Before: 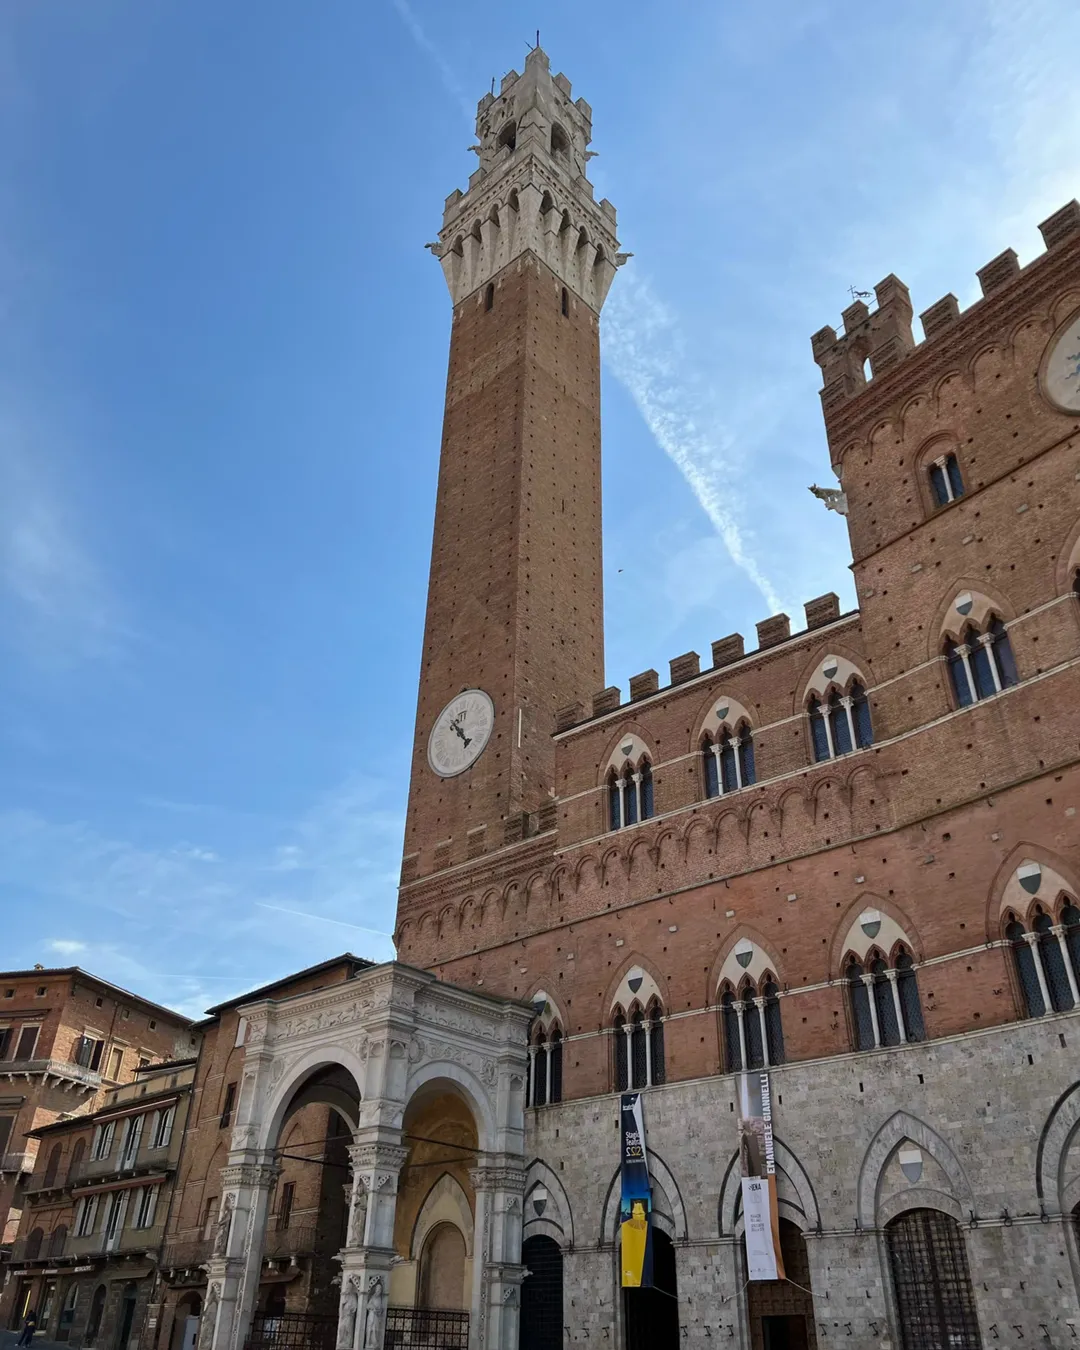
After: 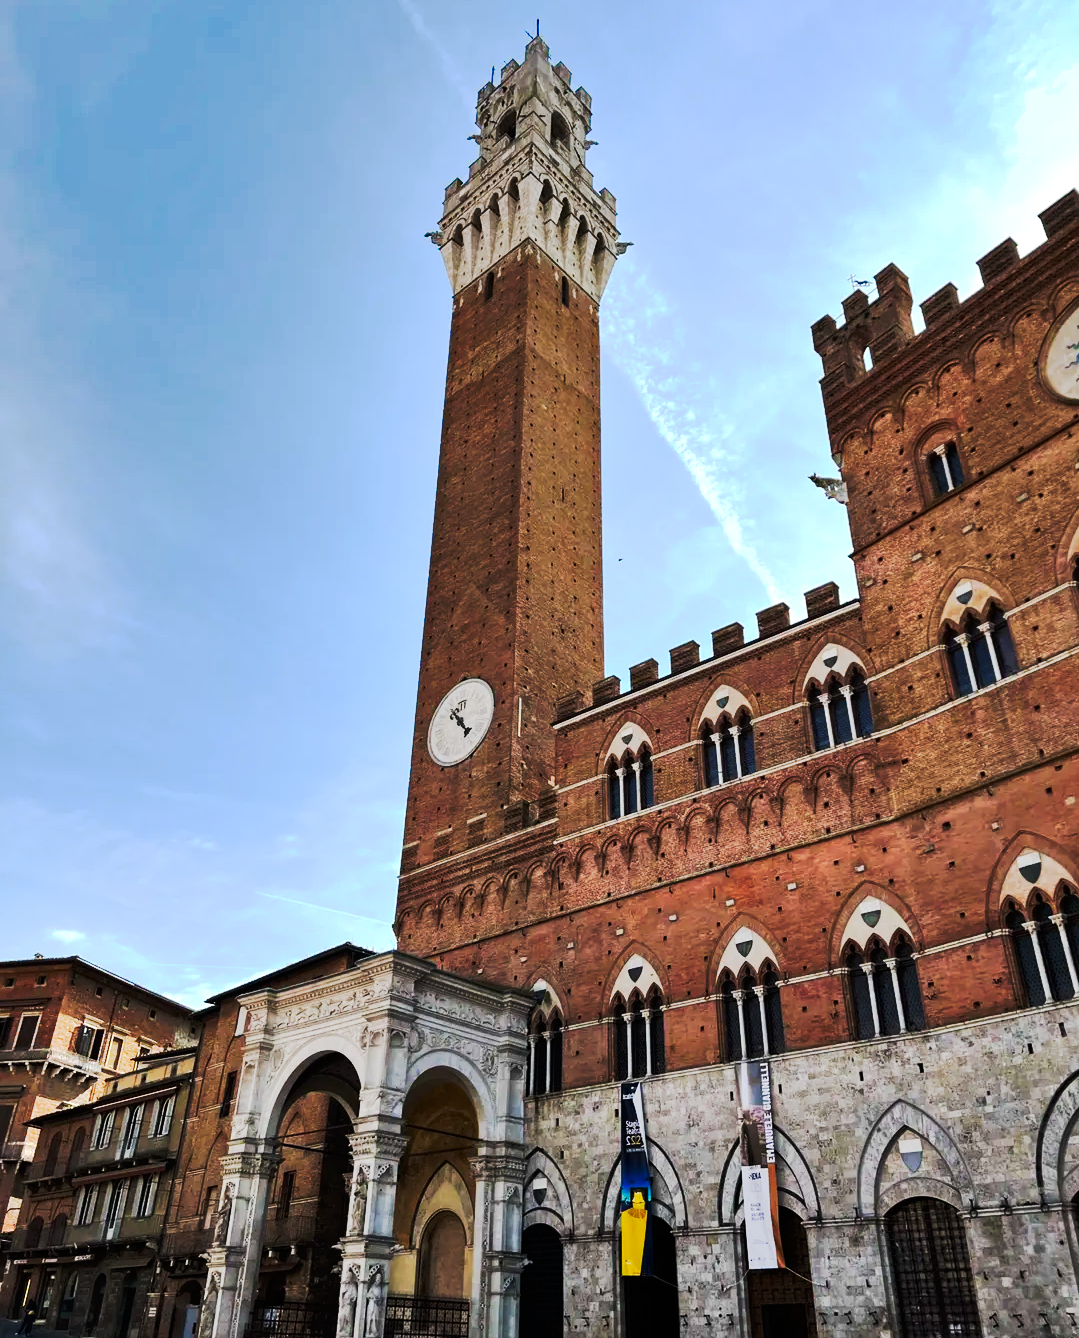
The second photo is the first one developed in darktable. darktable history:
tone curve: curves: ch0 [(0, 0) (0.003, 0.002) (0.011, 0.004) (0.025, 0.005) (0.044, 0.009) (0.069, 0.013) (0.1, 0.017) (0.136, 0.036) (0.177, 0.066) (0.224, 0.102) (0.277, 0.143) (0.335, 0.197) (0.399, 0.268) (0.468, 0.389) (0.543, 0.549) (0.623, 0.714) (0.709, 0.801) (0.801, 0.854) (0.898, 0.9) (1, 1)], preserve colors none
shadows and highlights: shadows 25.41, highlights -48.25, soften with gaussian
exposure: black level correction 0, exposure 0.498 EV, compensate highlight preservation false
crop: top 0.825%, right 0.082%
